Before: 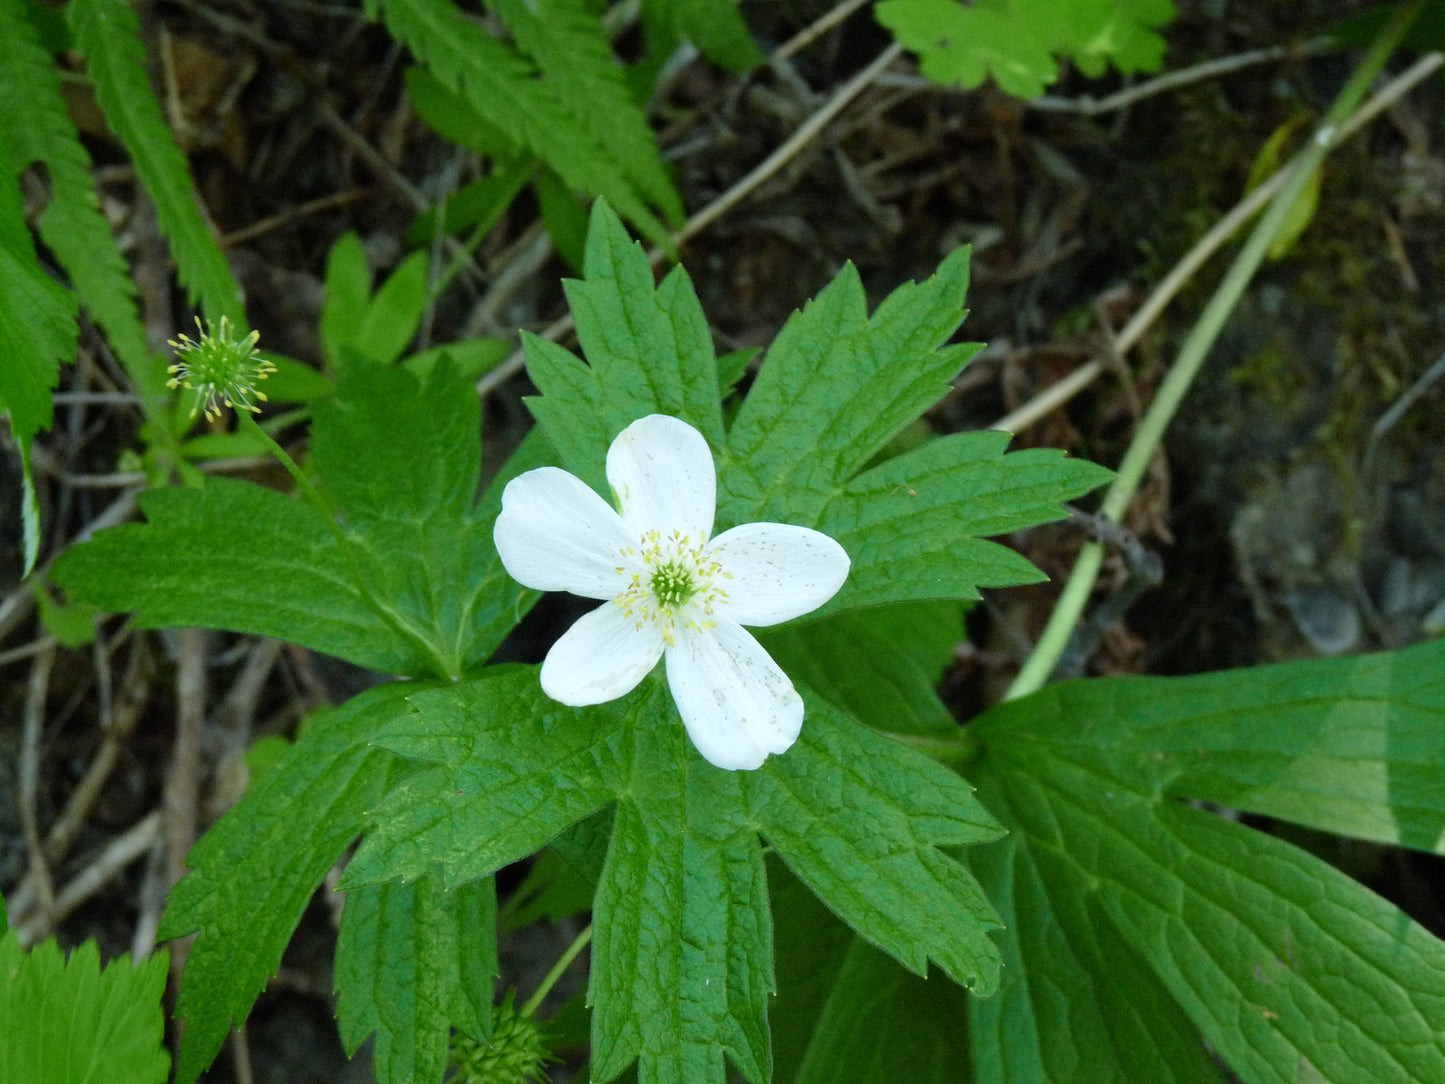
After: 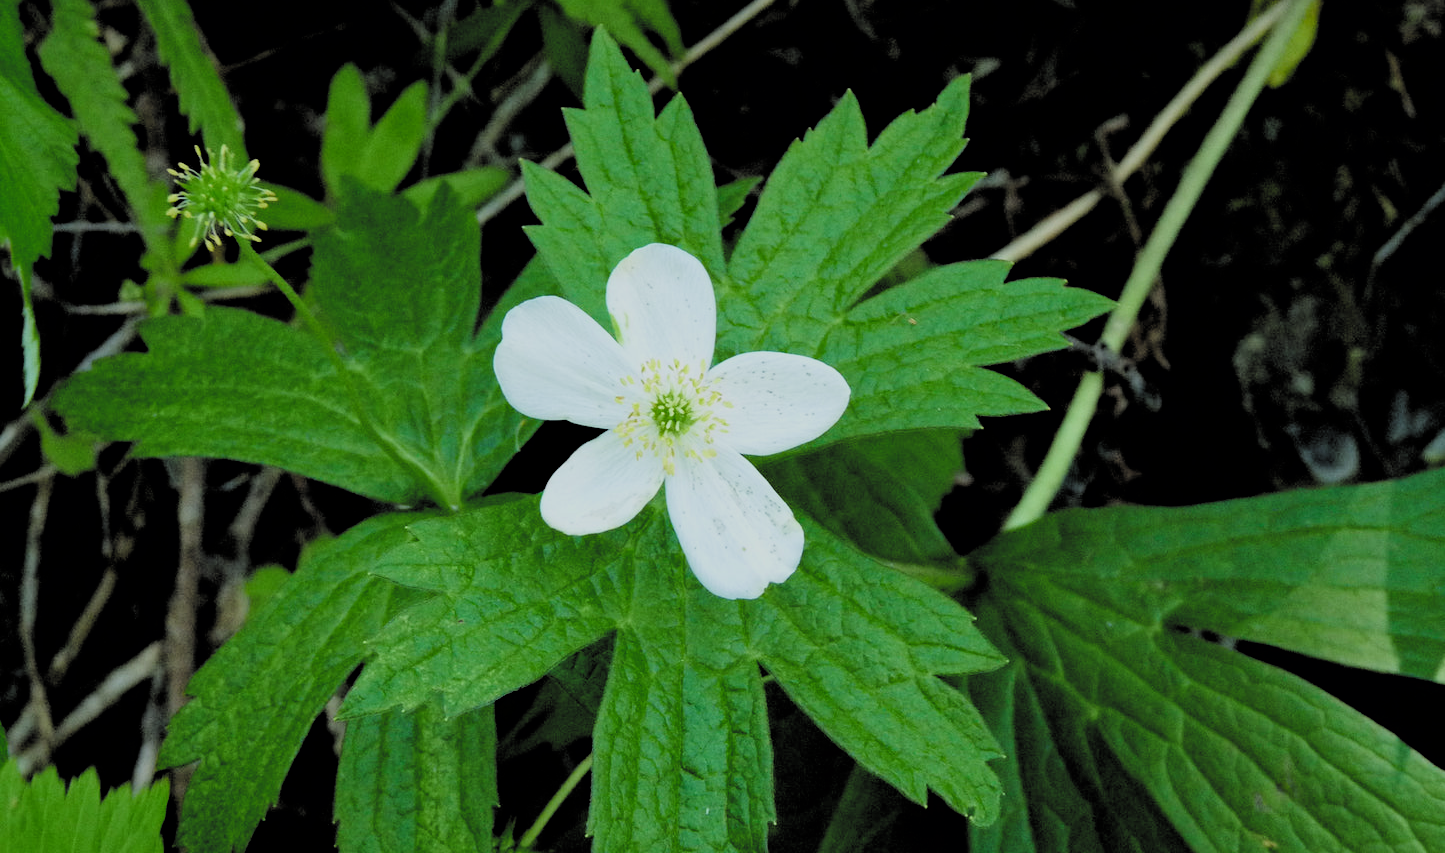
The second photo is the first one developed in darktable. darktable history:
crop and rotate: top 15.799%, bottom 5.493%
color balance rgb: perceptual saturation grading › global saturation 0.267%, global vibrance 14.629%
filmic rgb: black relative exposure -2.79 EV, white relative exposure 4.56 EV, hardness 1.71, contrast 1.26, color science v4 (2020)
haze removal: compatibility mode true, adaptive false
